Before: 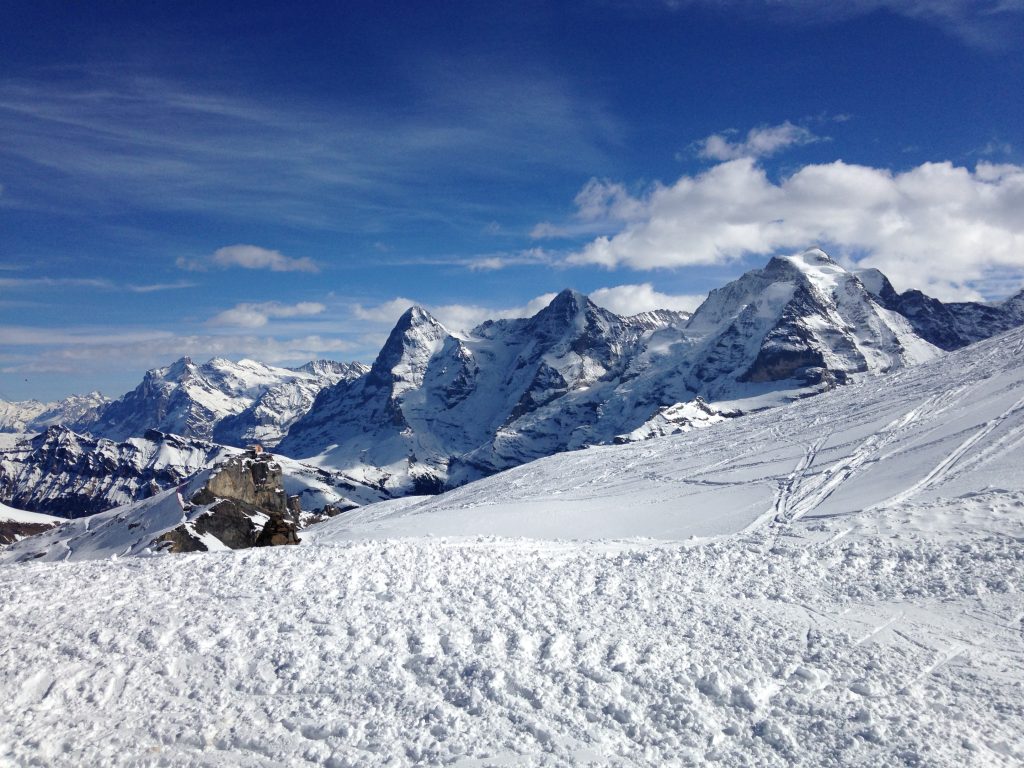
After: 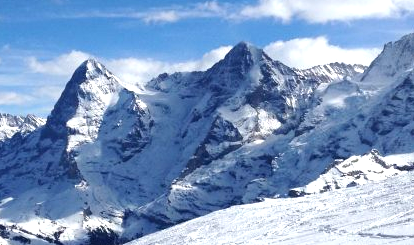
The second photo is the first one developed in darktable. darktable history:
exposure: black level correction 0, exposure 0.7 EV, compensate highlight preservation false
crop: left 31.751%, top 32.172%, right 27.8%, bottom 35.83%
